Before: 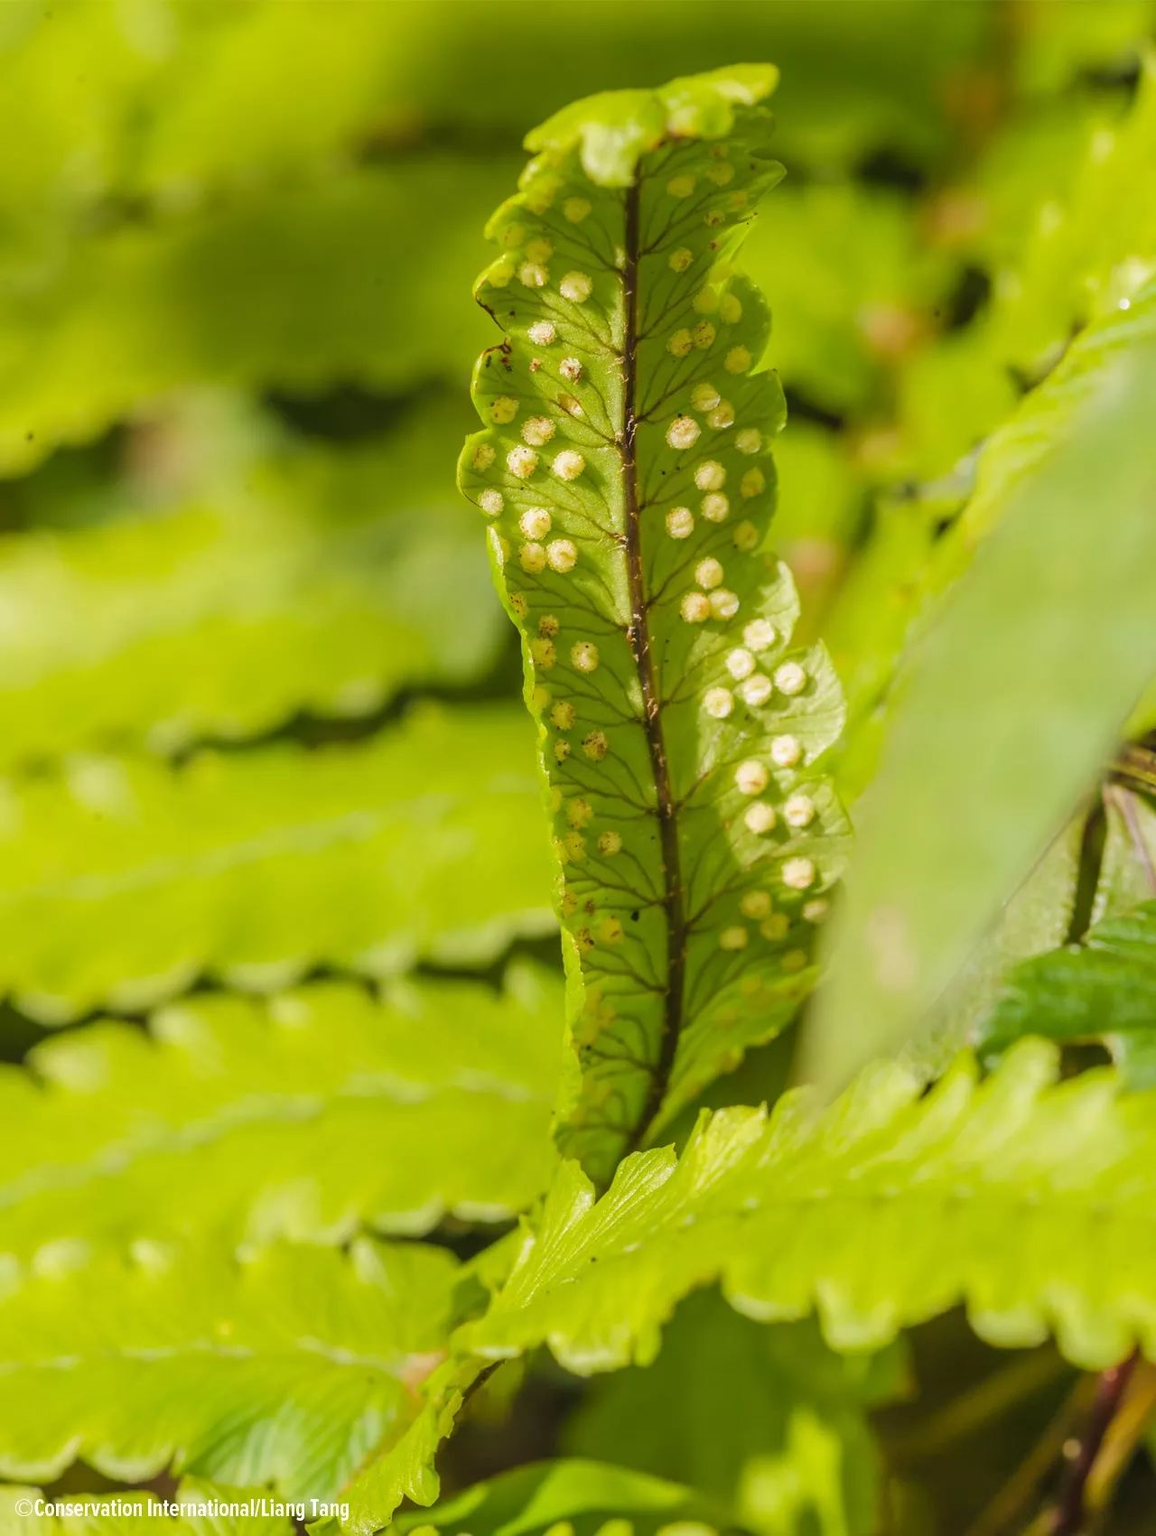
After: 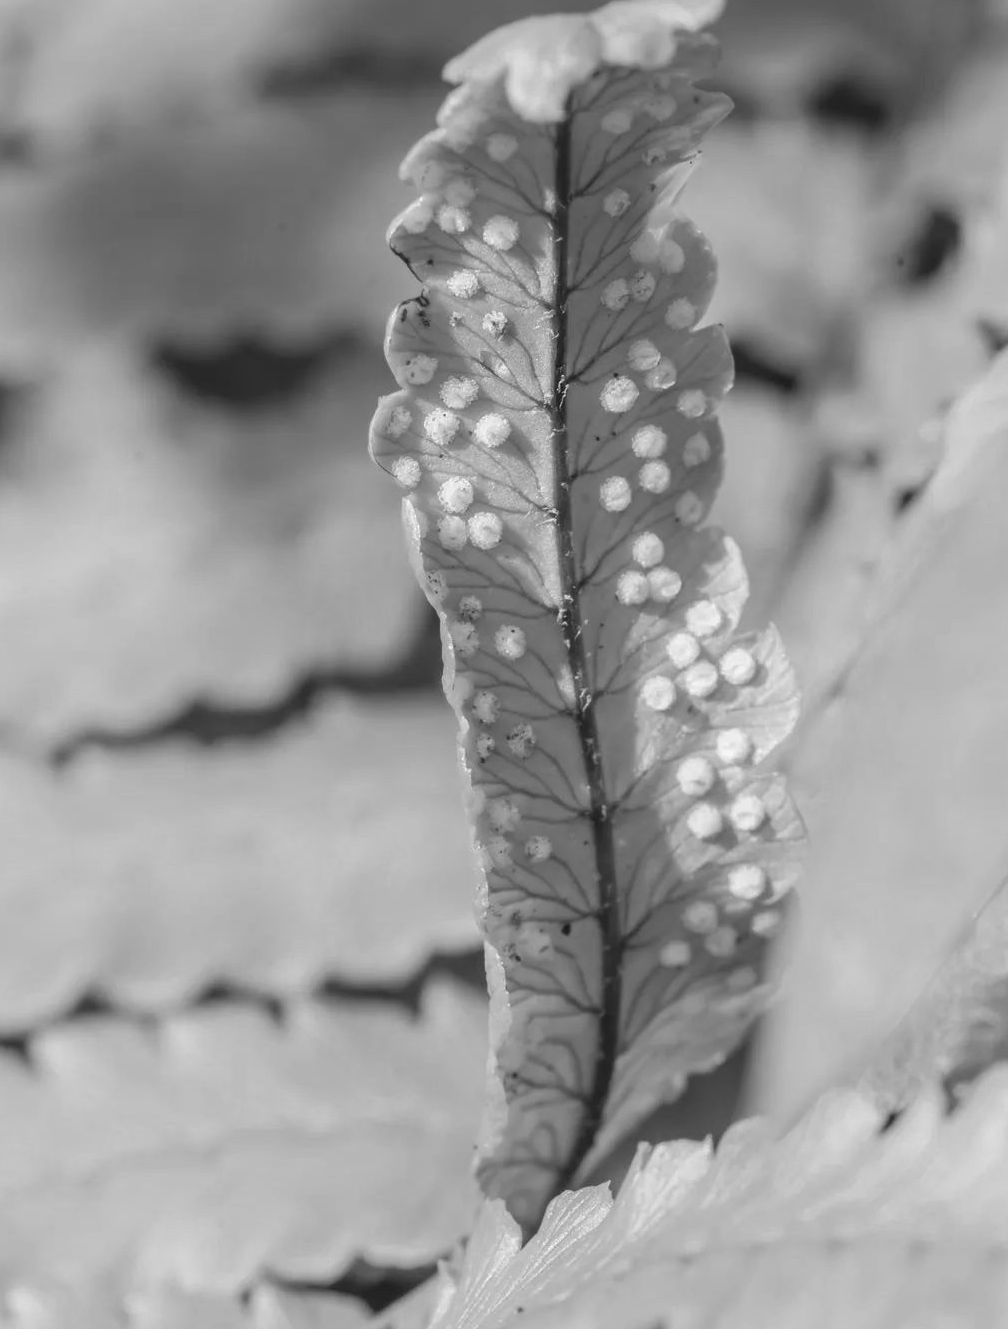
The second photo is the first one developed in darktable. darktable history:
monochrome: size 3.1
crop and rotate: left 10.77%, top 5.1%, right 10.41%, bottom 16.76%
